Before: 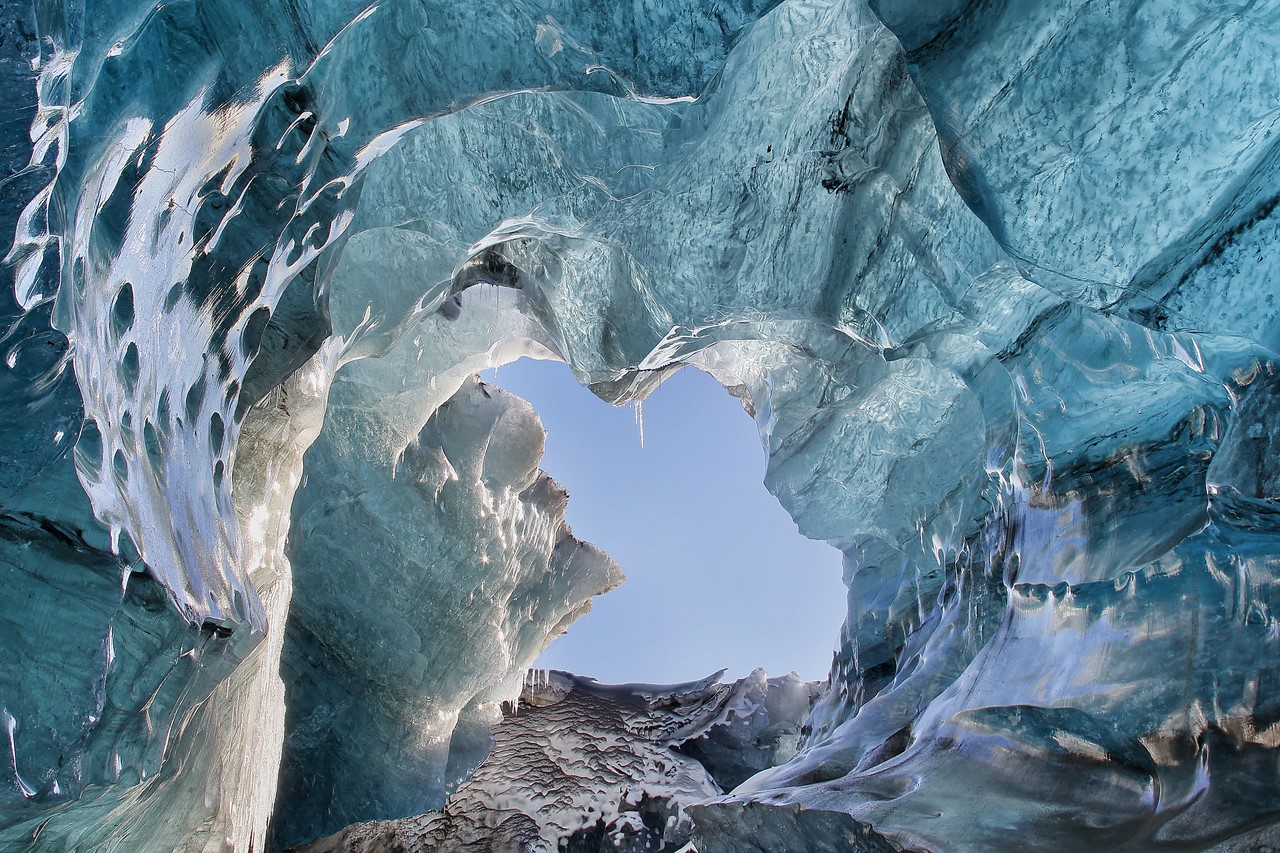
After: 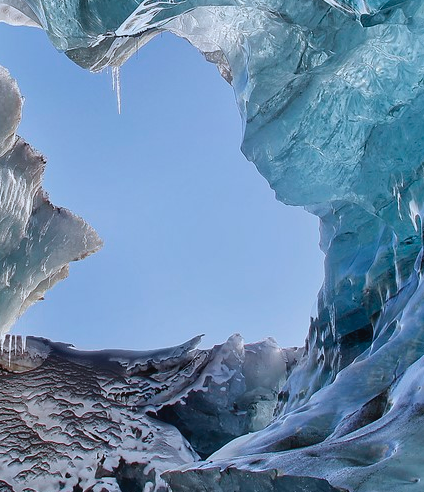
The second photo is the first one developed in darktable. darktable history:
white balance: red 0.954, blue 1.079
contrast brightness saturation: contrast -0.08, brightness -0.04, saturation -0.11
crop: left 40.878%, top 39.176%, right 25.993%, bottom 3.081%
